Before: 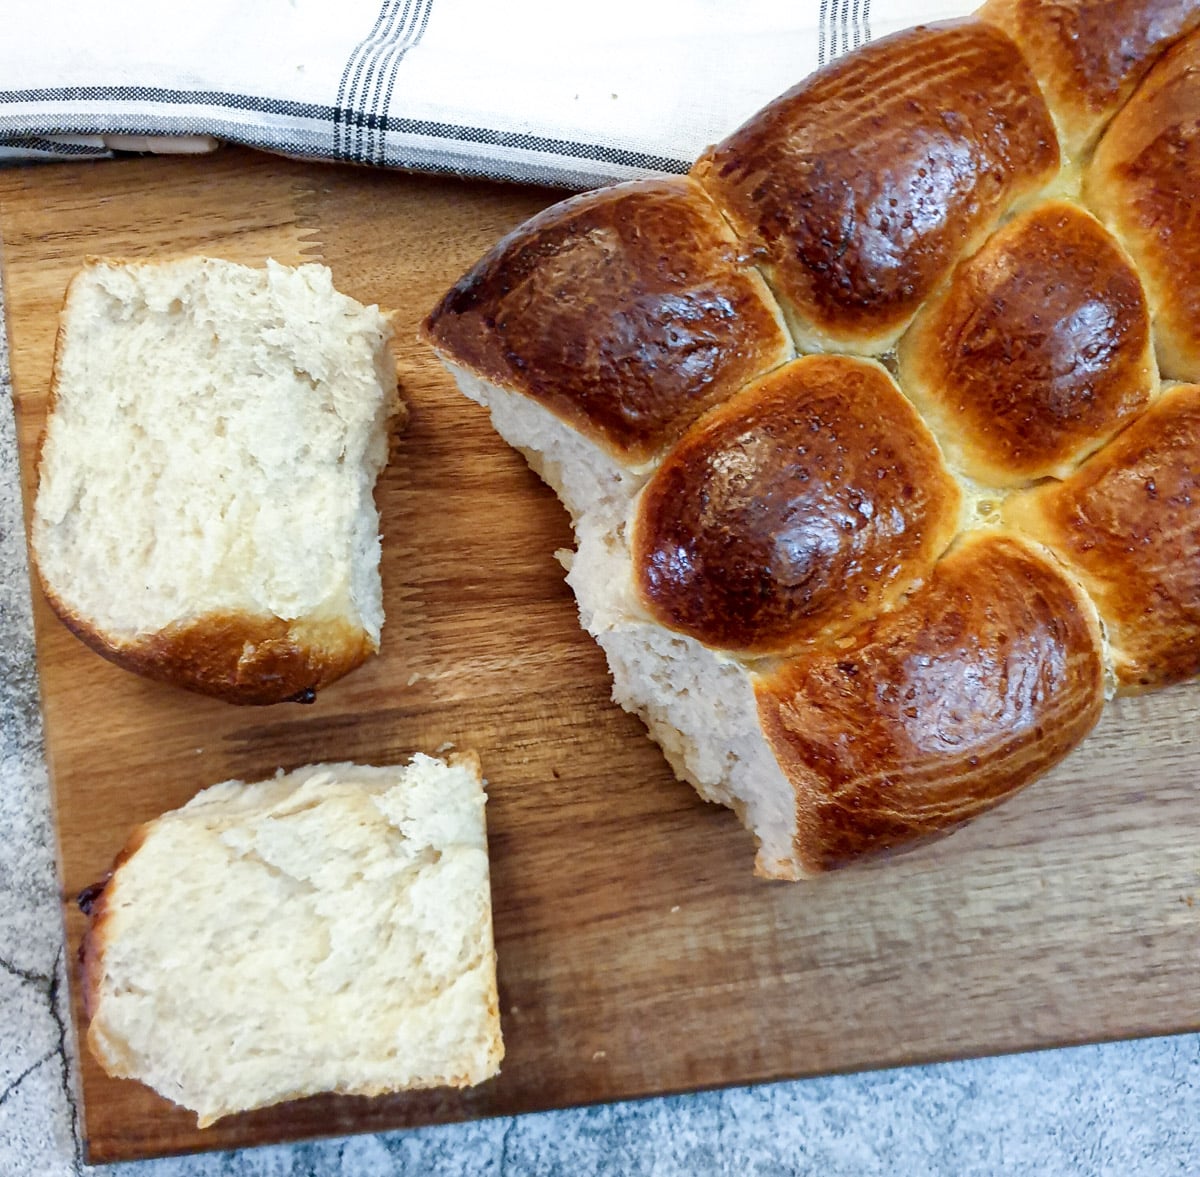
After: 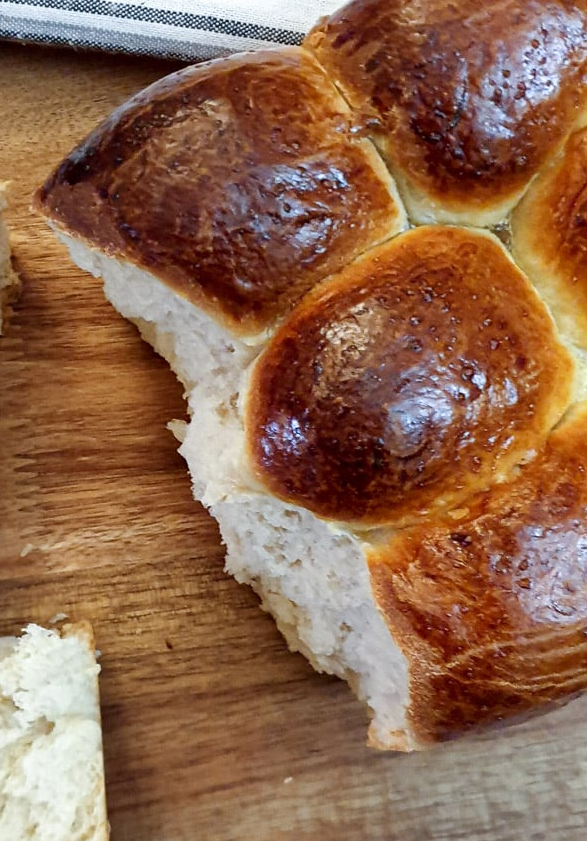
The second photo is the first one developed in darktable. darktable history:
crop: left 32.295%, top 10.963%, right 18.709%, bottom 17.578%
shadows and highlights: shadows 48.74, highlights -42.42, soften with gaussian
